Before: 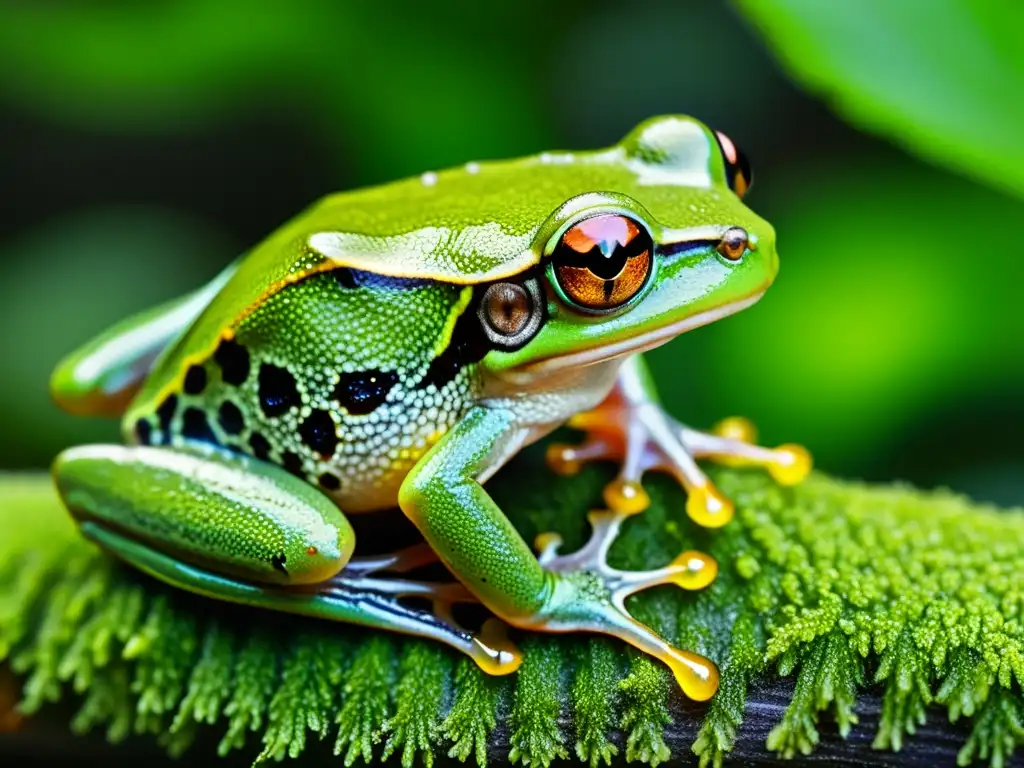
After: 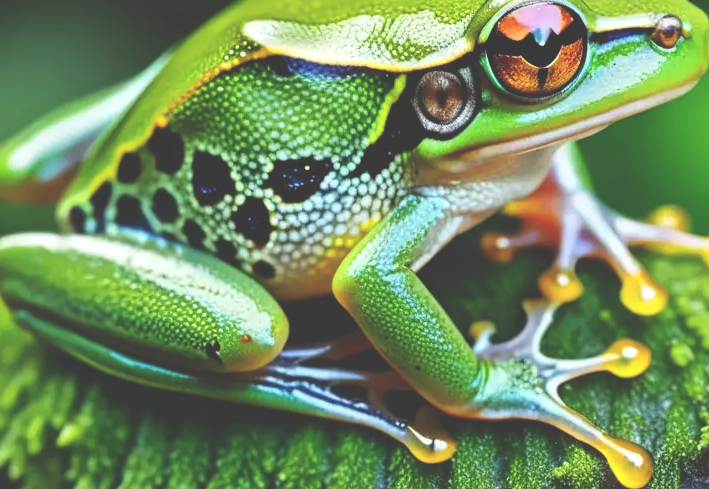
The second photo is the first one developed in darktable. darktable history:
exposure: black level correction -0.041, exposure 0.064 EV, compensate highlight preservation false
crop: left 6.488%, top 27.668%, right 24.183%, bottom 8.656%
